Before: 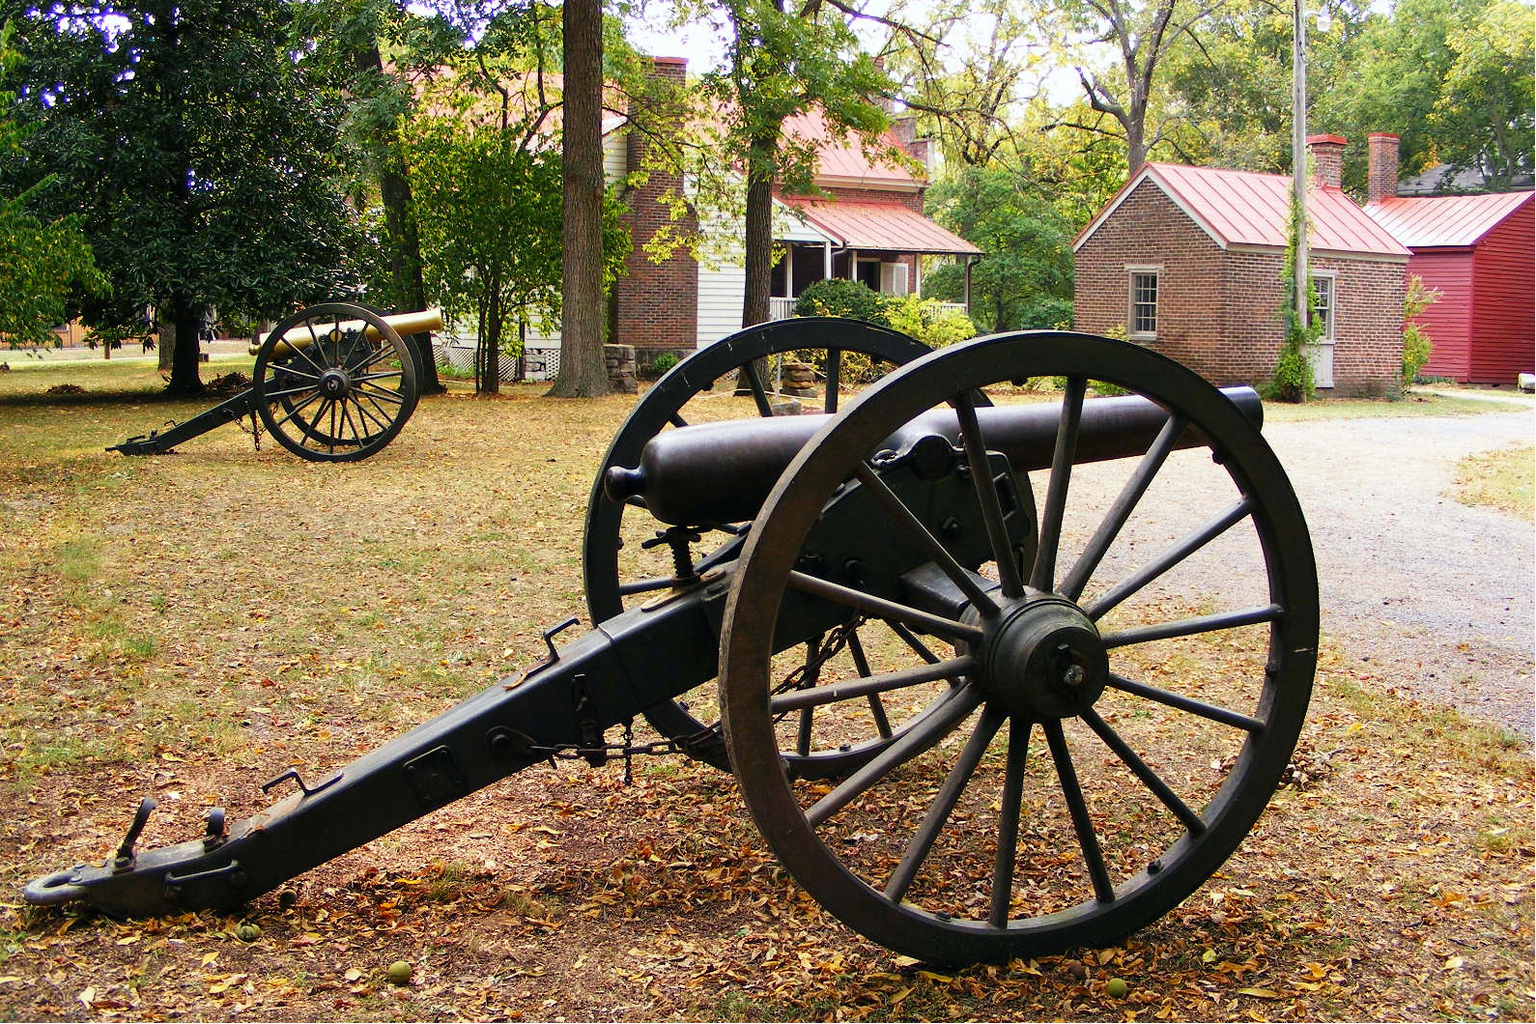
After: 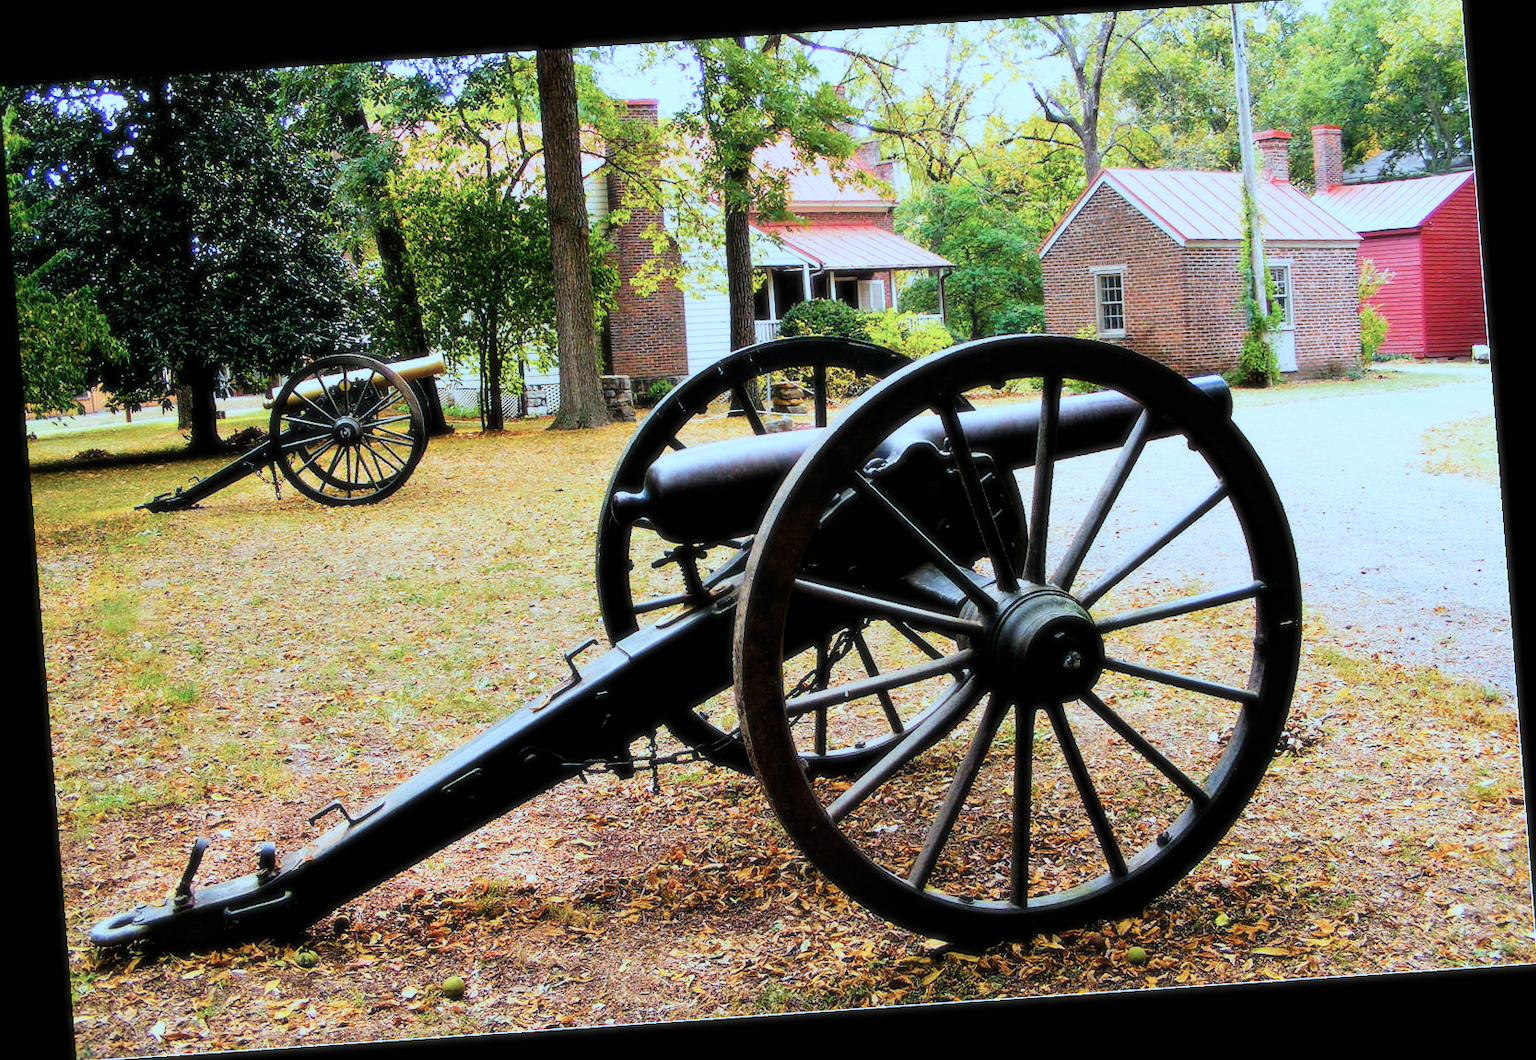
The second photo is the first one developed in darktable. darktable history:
crop: top 1.049%, right 0.001%
exposure: black level correction 0.001, exposure 0.5 EV, compensate exposure bias true, compensate highlight preservation false
rotate and perspective: rotation -4.2°, shear 0.006, automatic cropping off
color correction: highlights a* -9.35, highlights b* -23.15
color balance rgb: perceptual saturation grading › global saturation 25%, global vibrance 20%
soften: size 10%, saturation 50%, brightness 0.2 EV, mix 10%
filmic rgb: black relative exposure -5 EV, hardness 2.88, contrast 1.3, highlights saturation mix -30%
